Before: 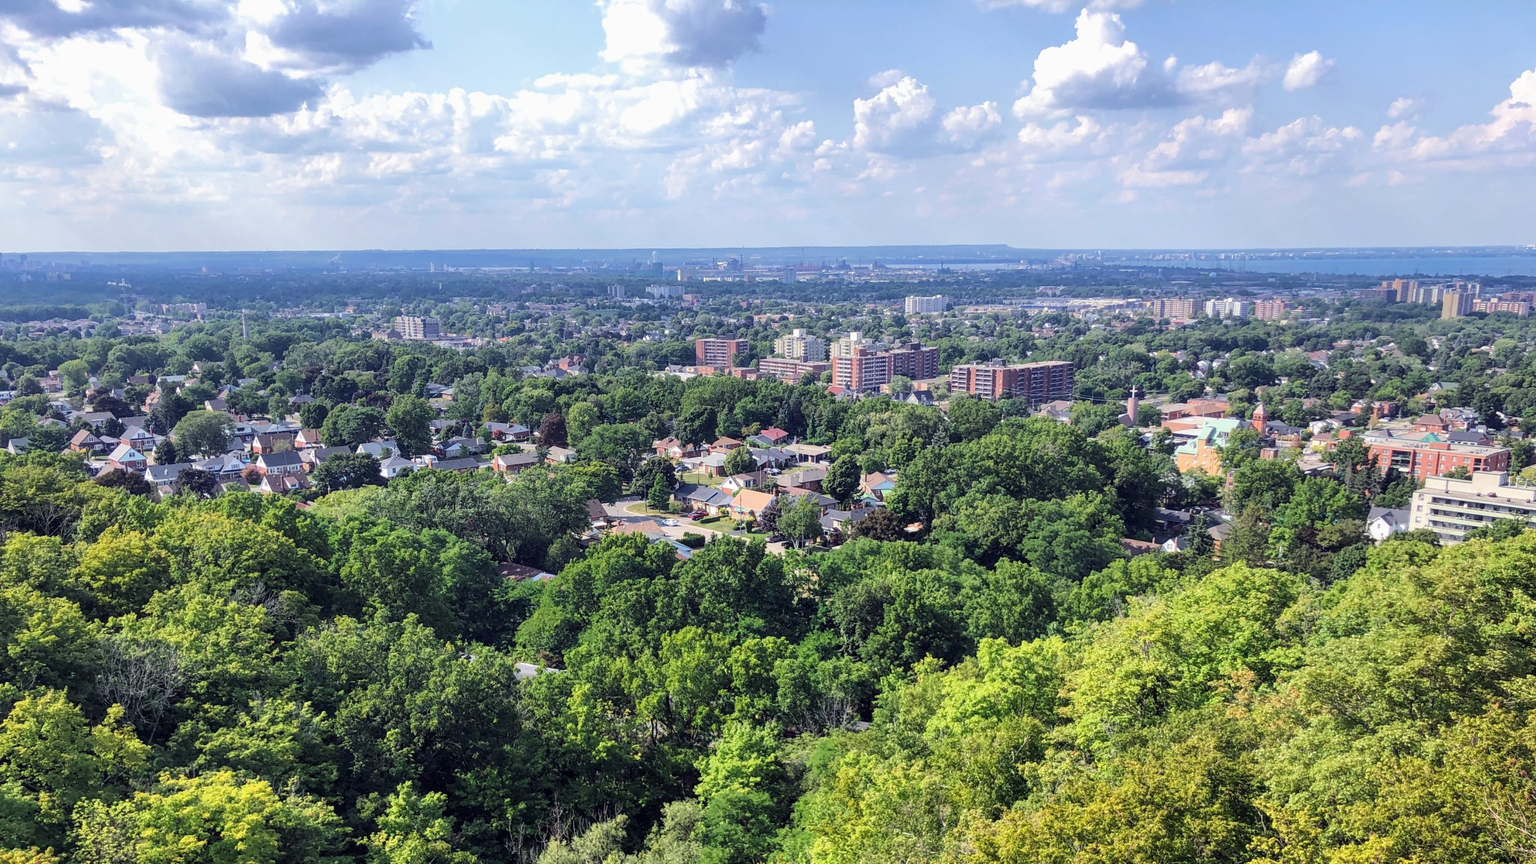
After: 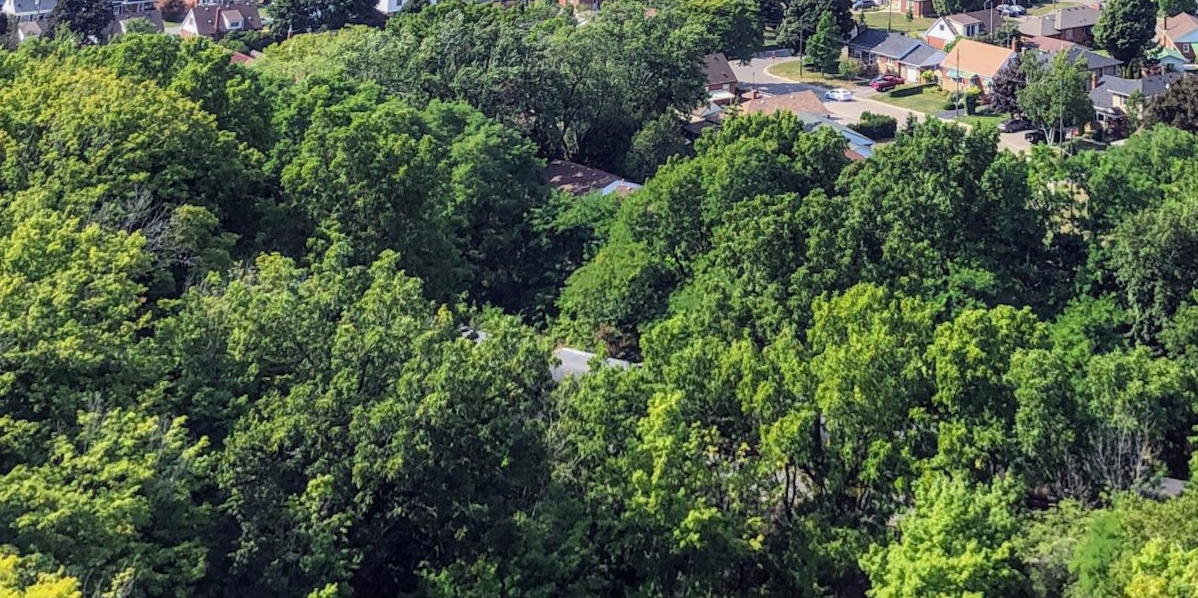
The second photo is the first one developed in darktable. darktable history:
crop: top 44.483%, right 43.593%, bottom 12.892%
rotate and perspective: rotation 0.72°, lens shift (vertical) -0.352, lens shift (horizontal) -0.051, crop left 0.152, crop right 0.859, crop top 0.019, crop bottom 0.964
local contrast: detail 110%
